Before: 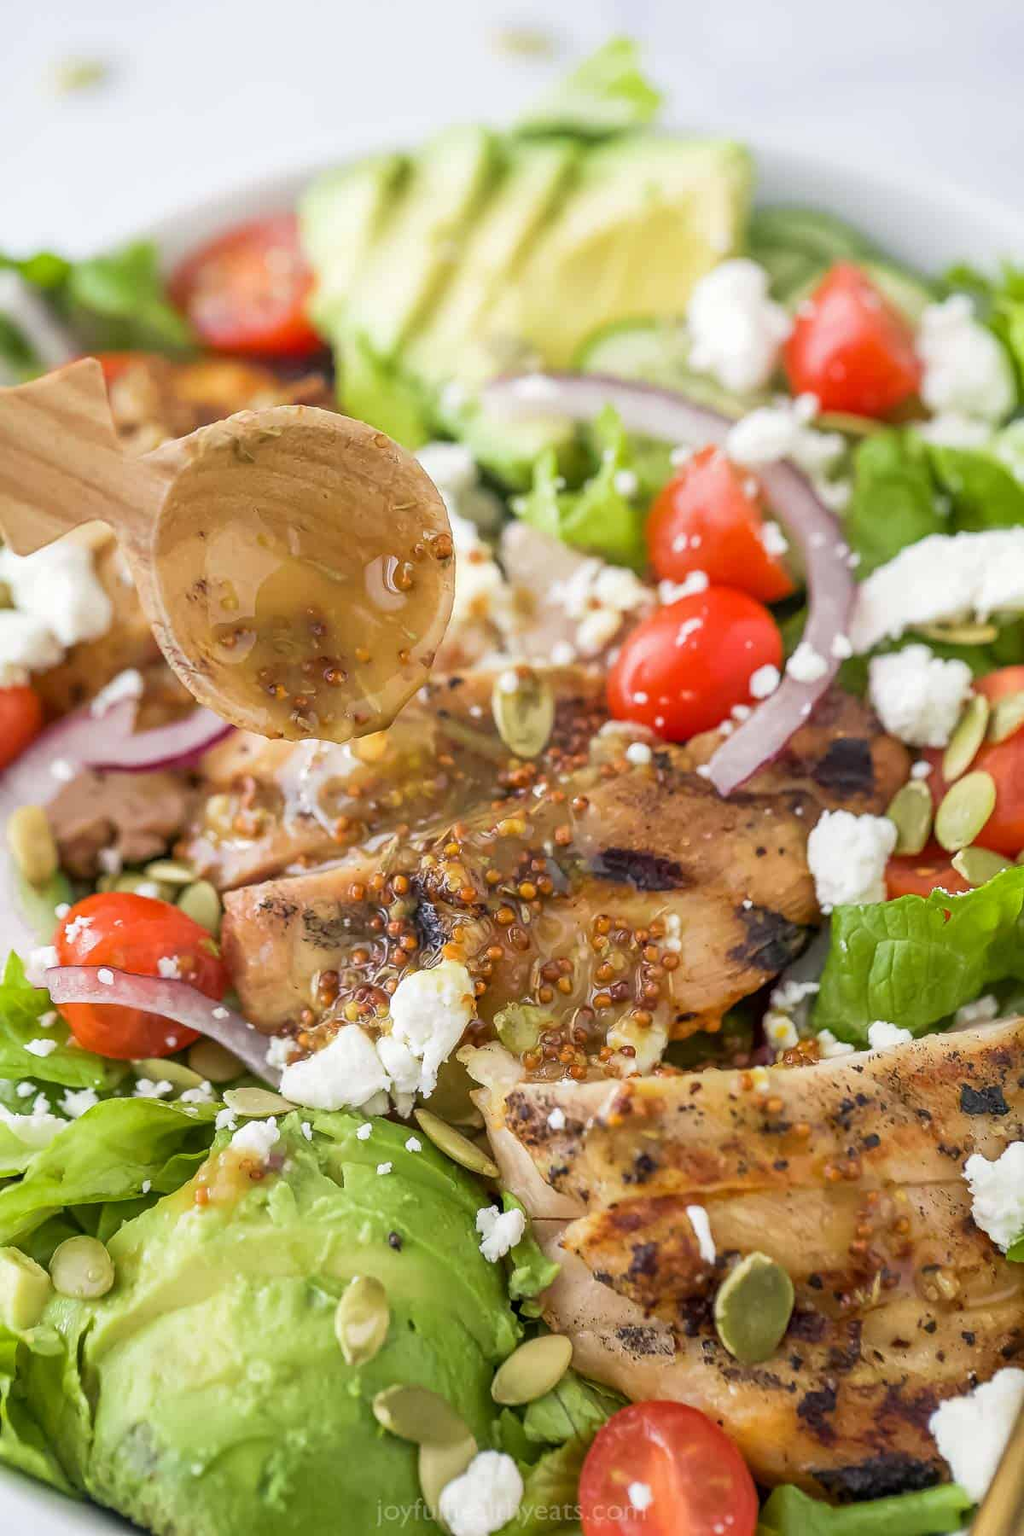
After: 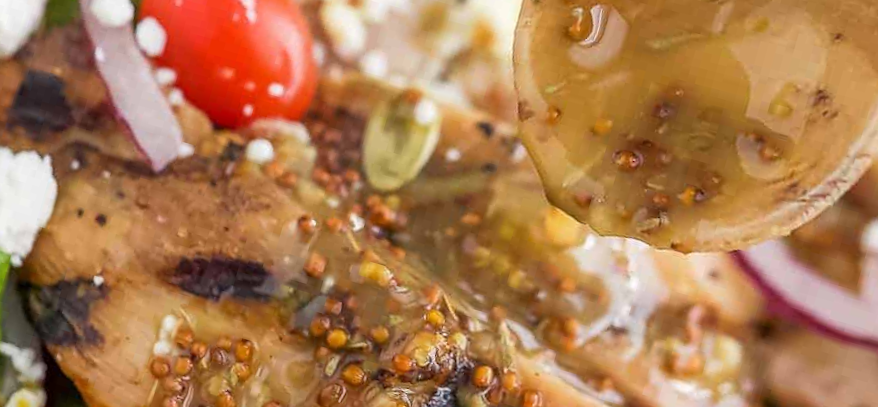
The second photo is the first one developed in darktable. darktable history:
crop and rotate: angle 16.12°, top 30.835%, bottom 35.653%
rotate and perspective: rotation -0.013°, lens shift (vertical) -0.027, lens shift (horizontal) 0.178, crop left 0.016, crop right 0.989, crop top 0.082, crop bottom 0.918
